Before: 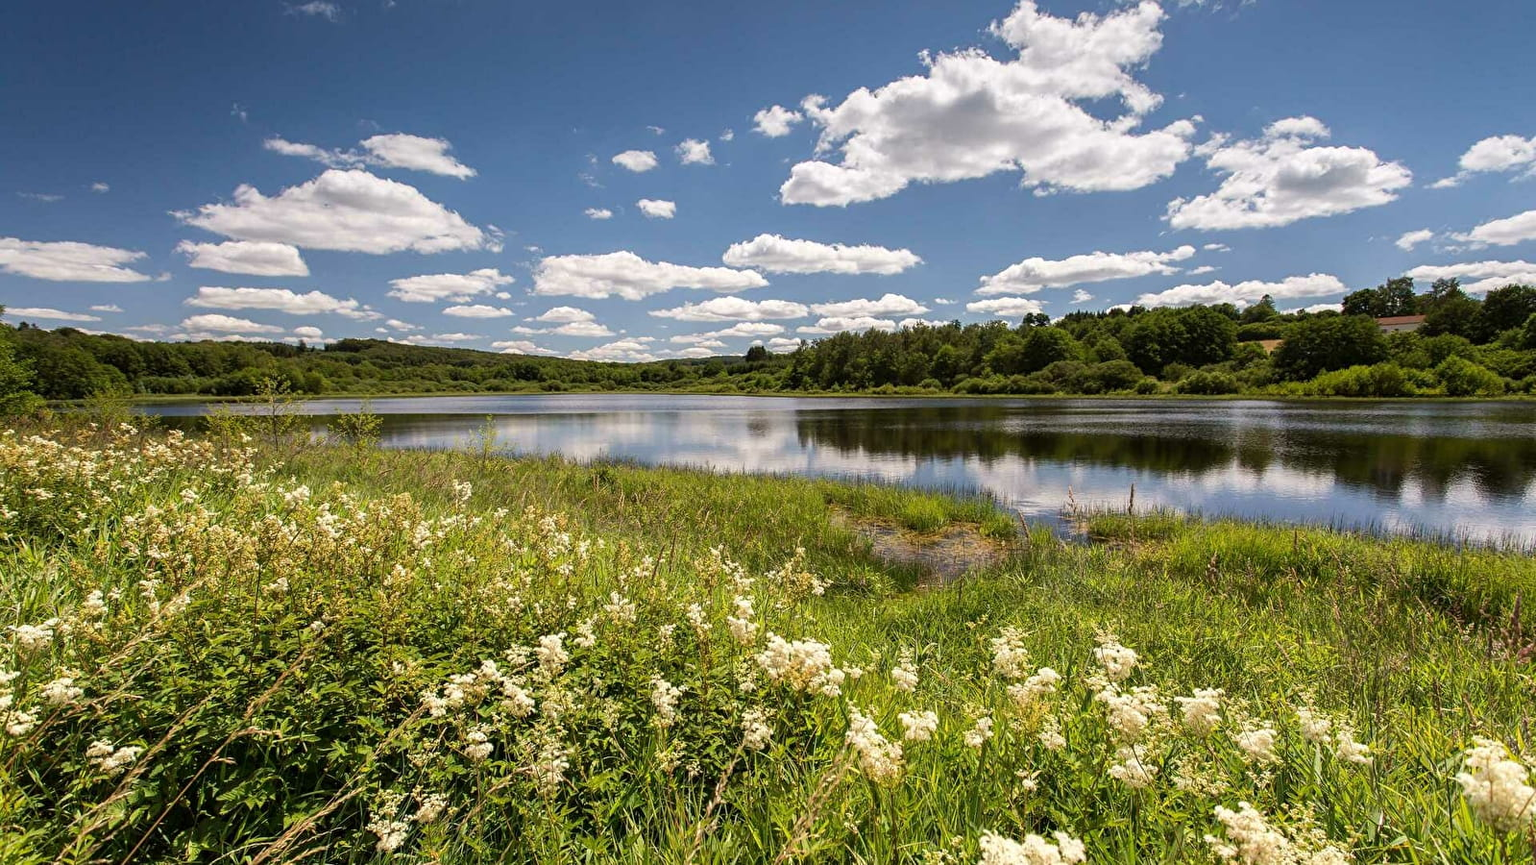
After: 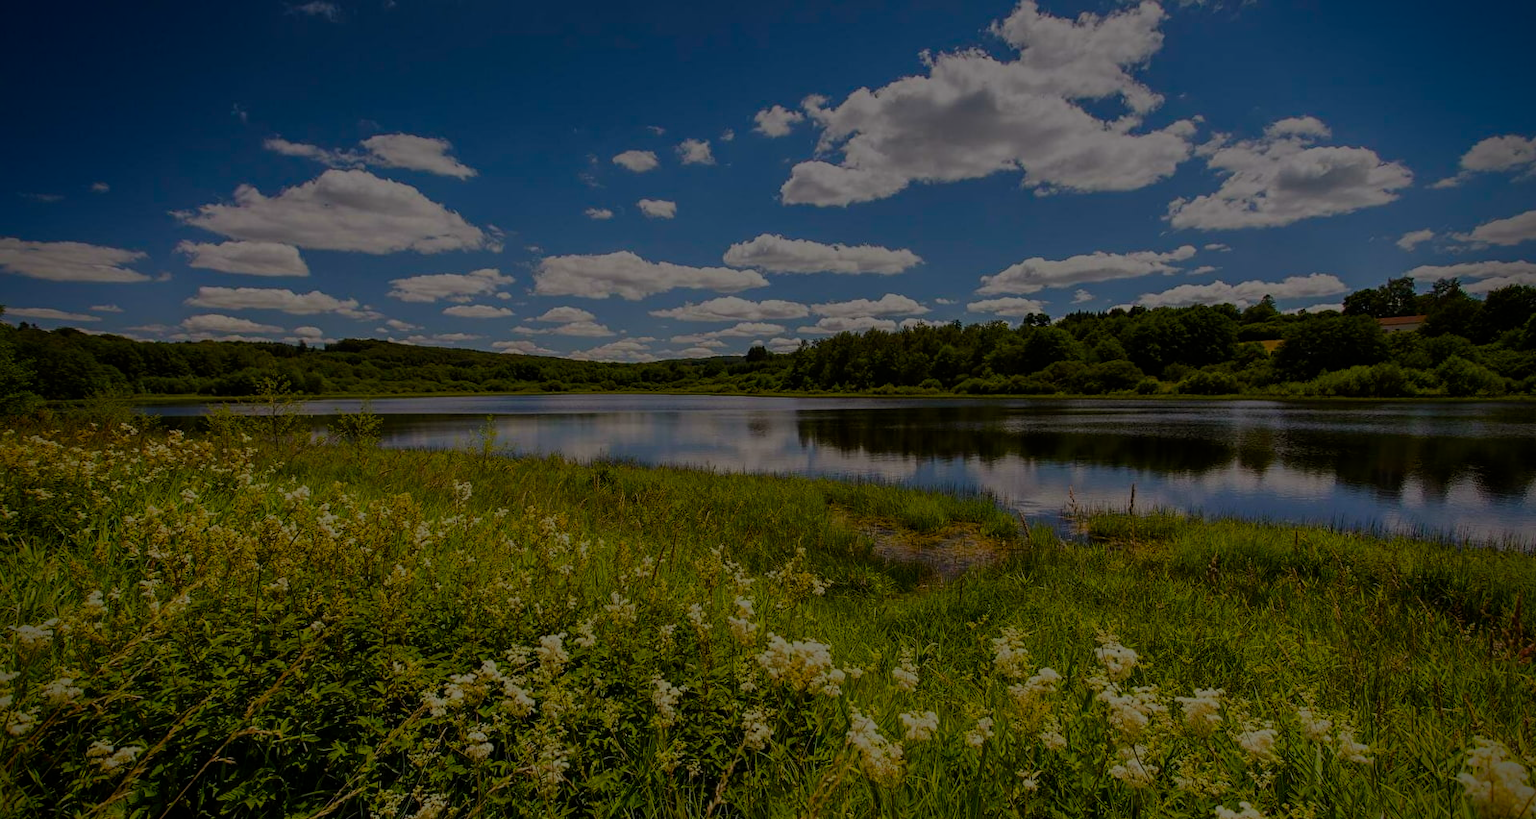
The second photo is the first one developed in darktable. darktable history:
vignetting: fall-off radius 61.15%, brightness -0.995, saturation 0.493
color balance rgb: power › luminance -14.976%, linear chroma grading › shadows 10.295%, linear chroma grading › highlights 9.608%, linear chroma grading › global chroma 14.801%, linear chroma grading › mid-tones 14.95%, perceptual saturation grading › global saturation 31.314%, perceptual brilliance grading › global brilliance -48.206%
crop and rotate: top 0.013%, bottom 5.175%
